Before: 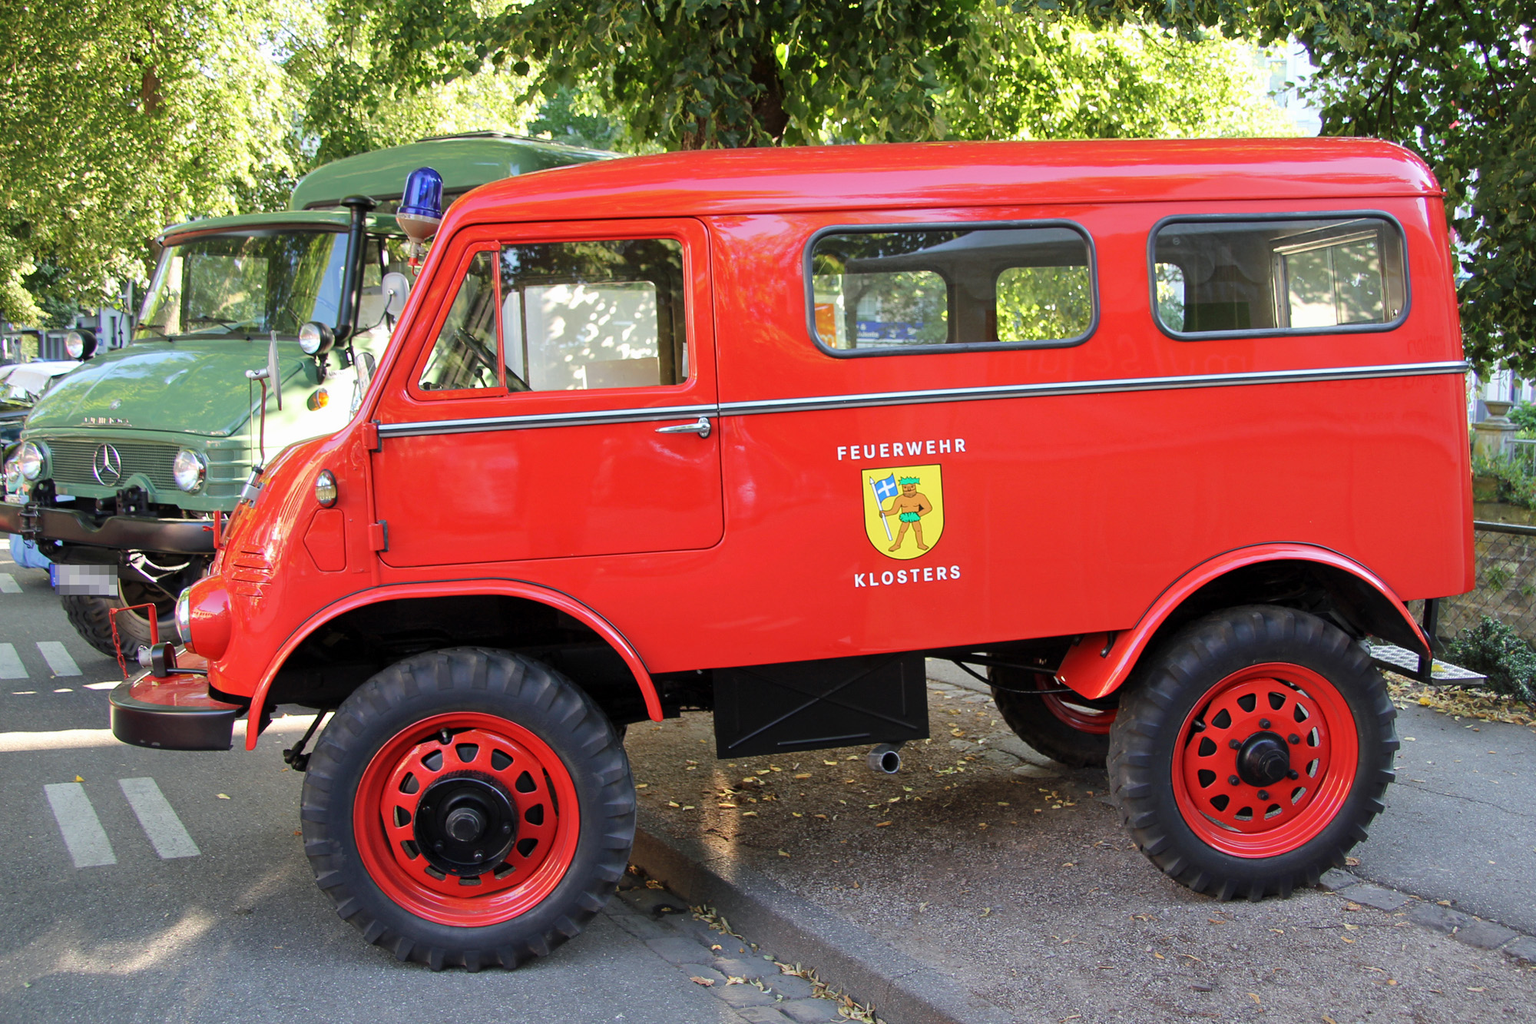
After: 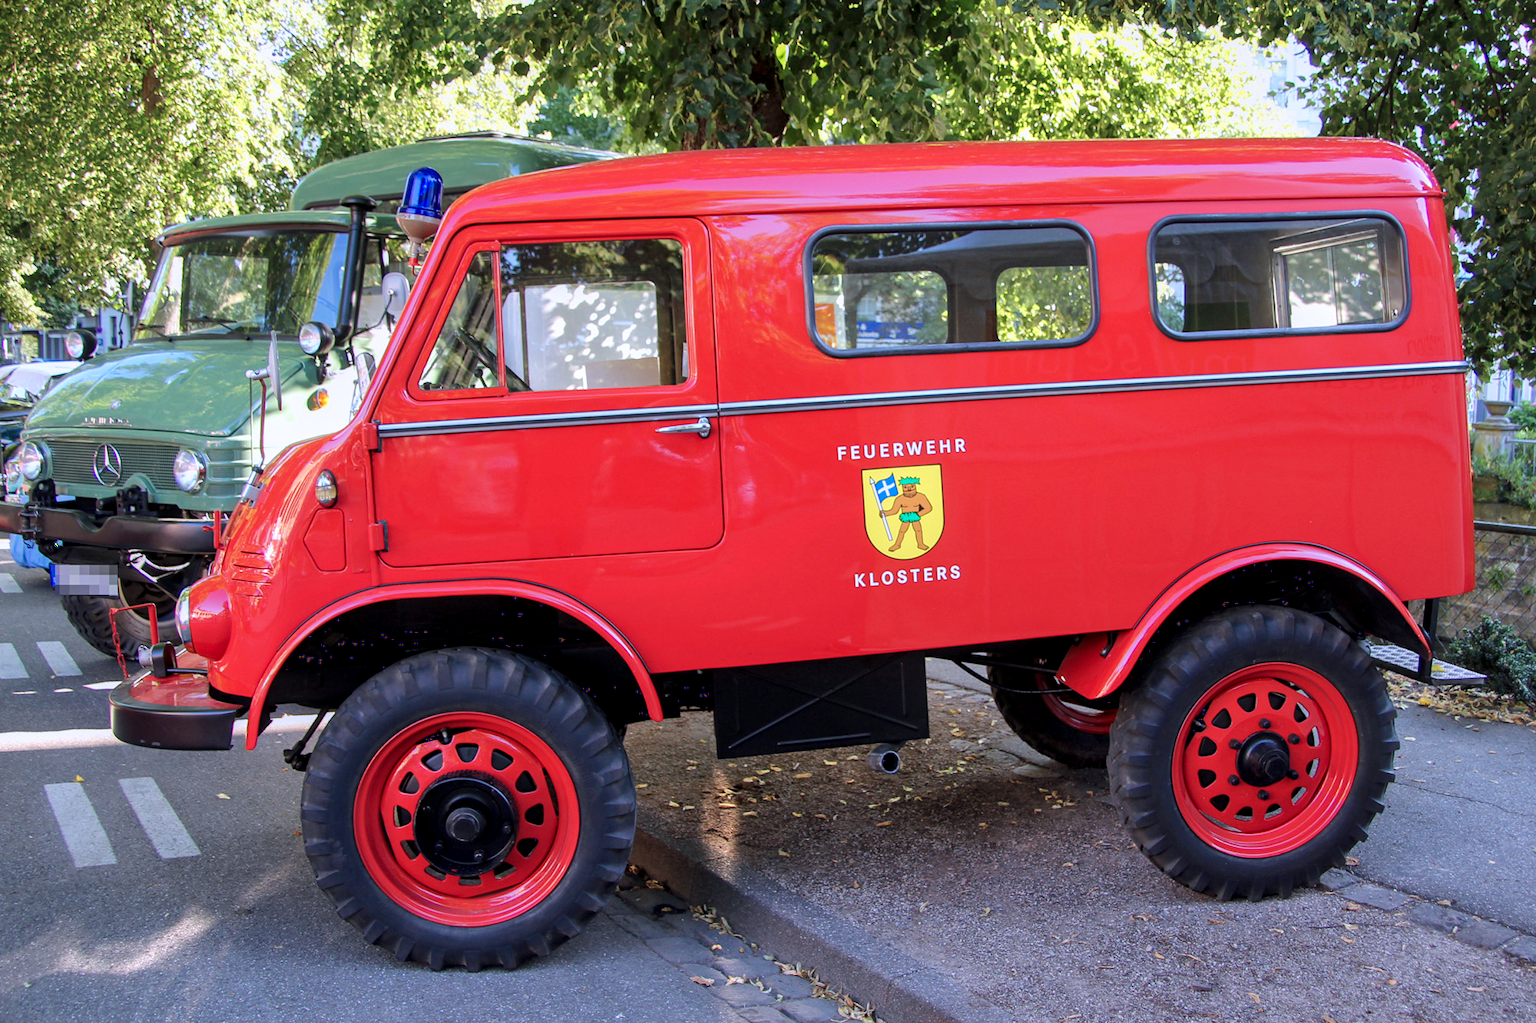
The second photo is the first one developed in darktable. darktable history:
local contrast: on, module defaults
color calibration: output R [0.999, 0.026, -0.11, 0], output G [-0.019, 1.037, -0.099, 0], output B [0.022, -0.023, 0.902, 0], illuminant custom, x 0.367, y 0.392, temperature 4437.75 K, clip negative RGB from gamut false
